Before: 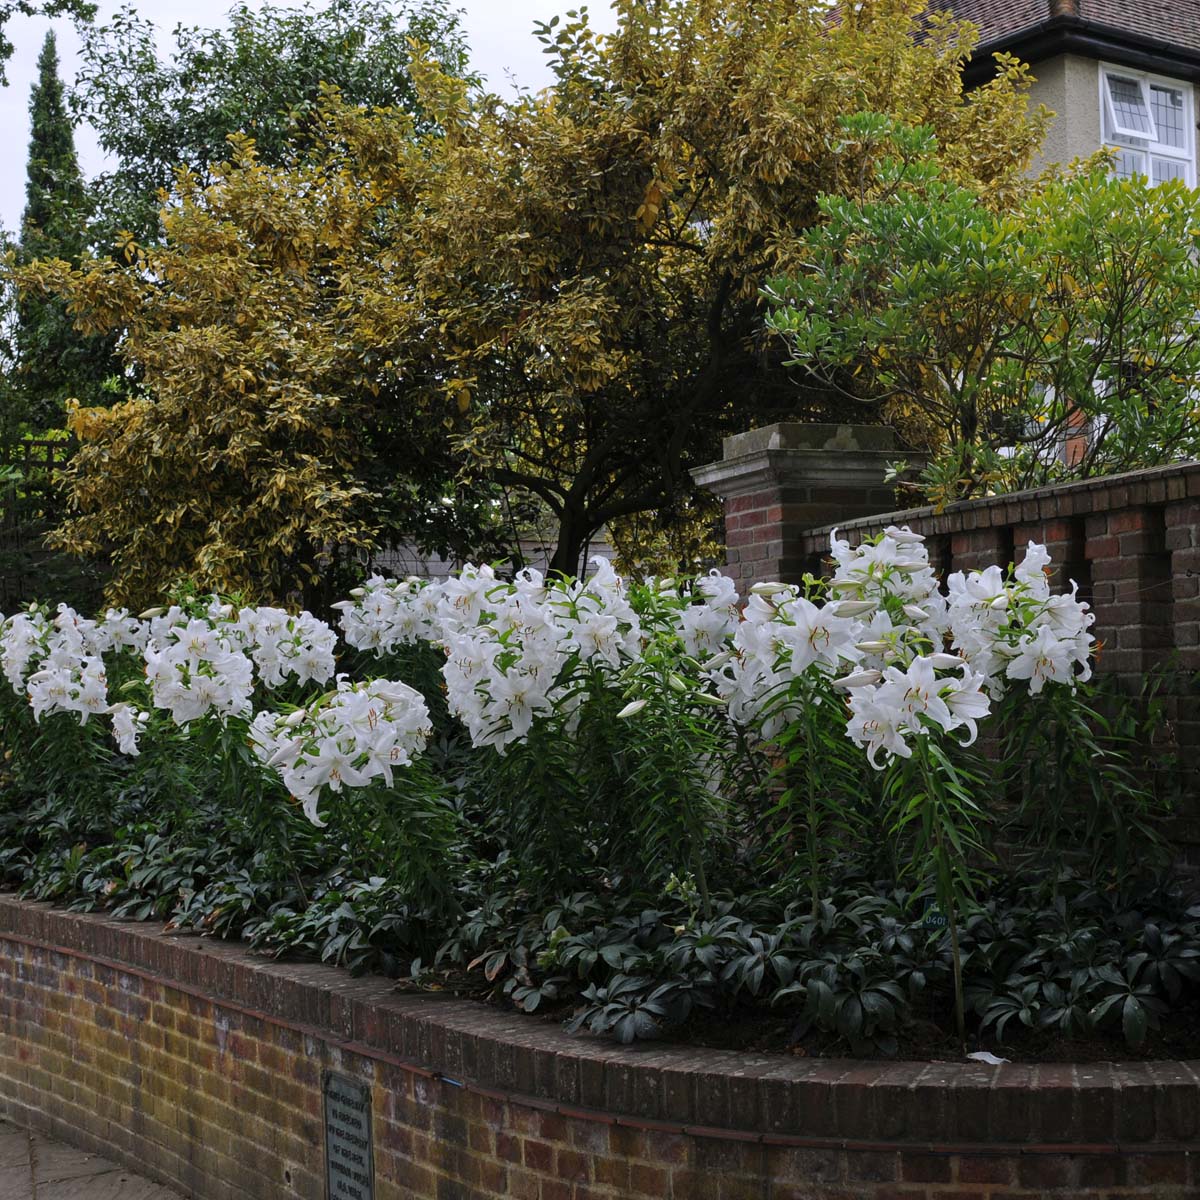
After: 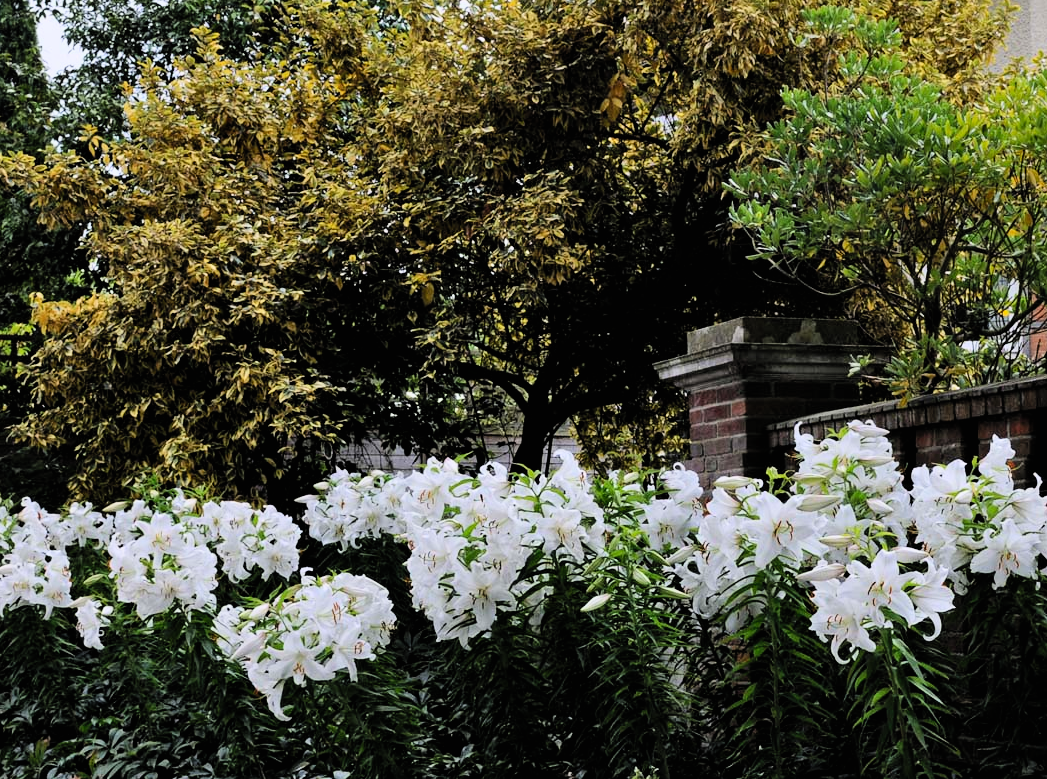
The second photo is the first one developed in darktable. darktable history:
contrast brightness saturation: contrast 0.197, brightness 0.168, saturation 0.229
shadows and highlights: radius 127.84, shadows 30.53, highlights -31.22, shadows color adjustment 99.13%, highlights color adjustment 0.836%, low approximation 0.01, soften with gaussian
crop: left 3.035%, top 8.851%, right 9.659%, bottom 26.216%
filmic rgb: black relative exposure -5.12 EV, white relative exposure 3.19 EV, hardness 3.41, contrast 1.201, highlights saturation mix -29.53%
